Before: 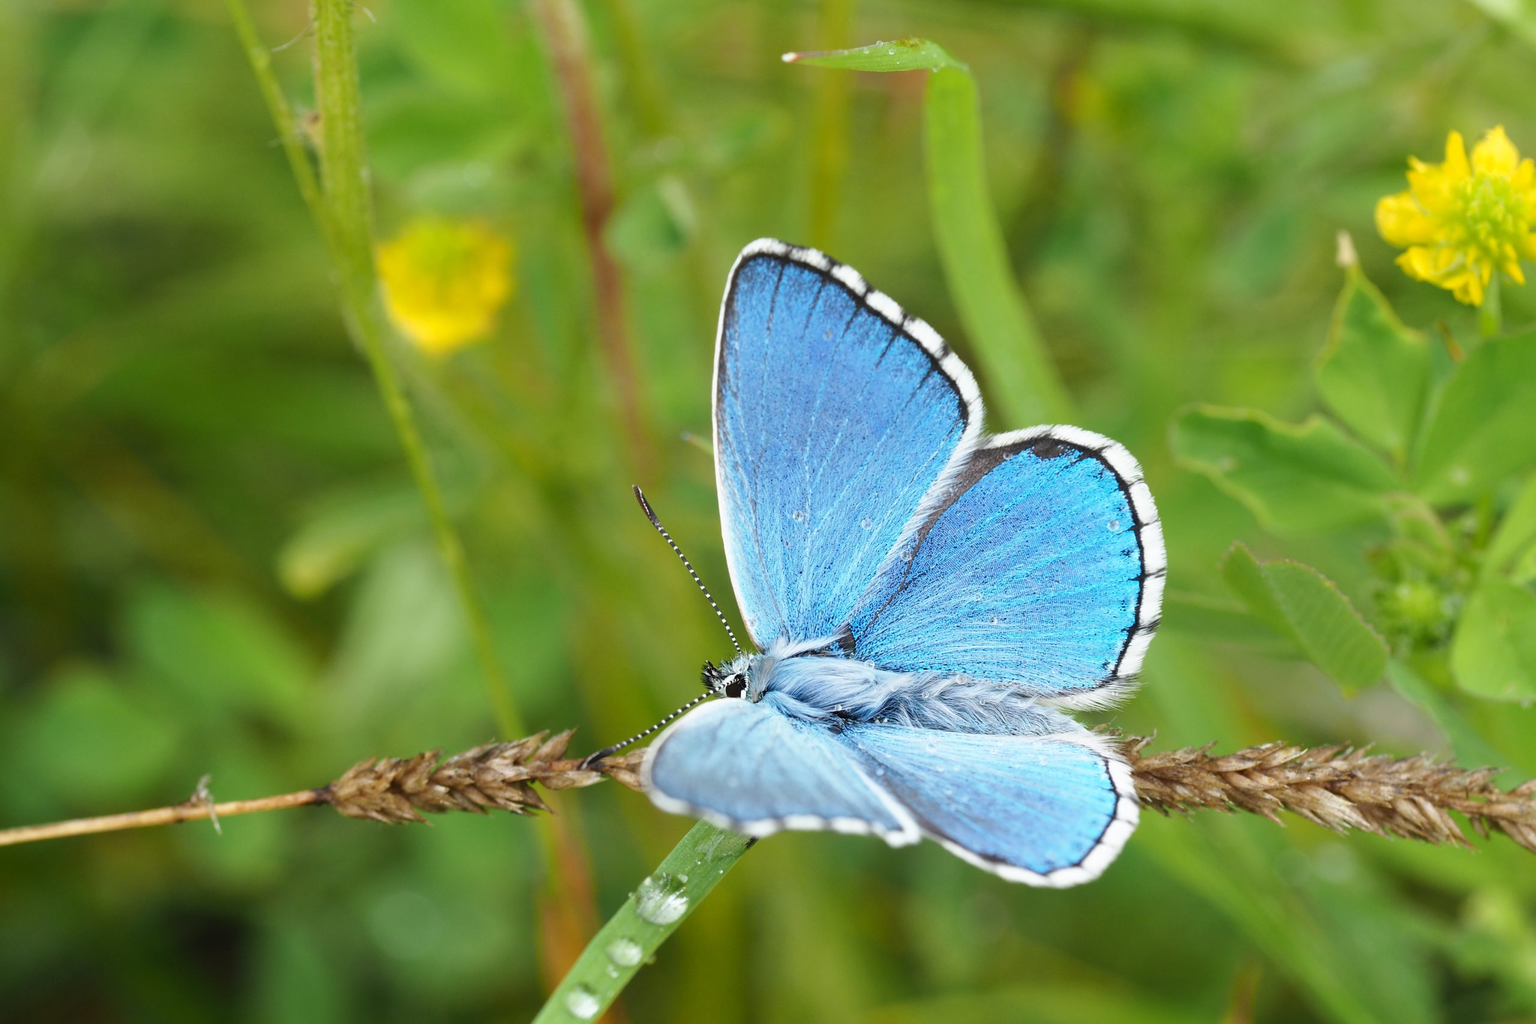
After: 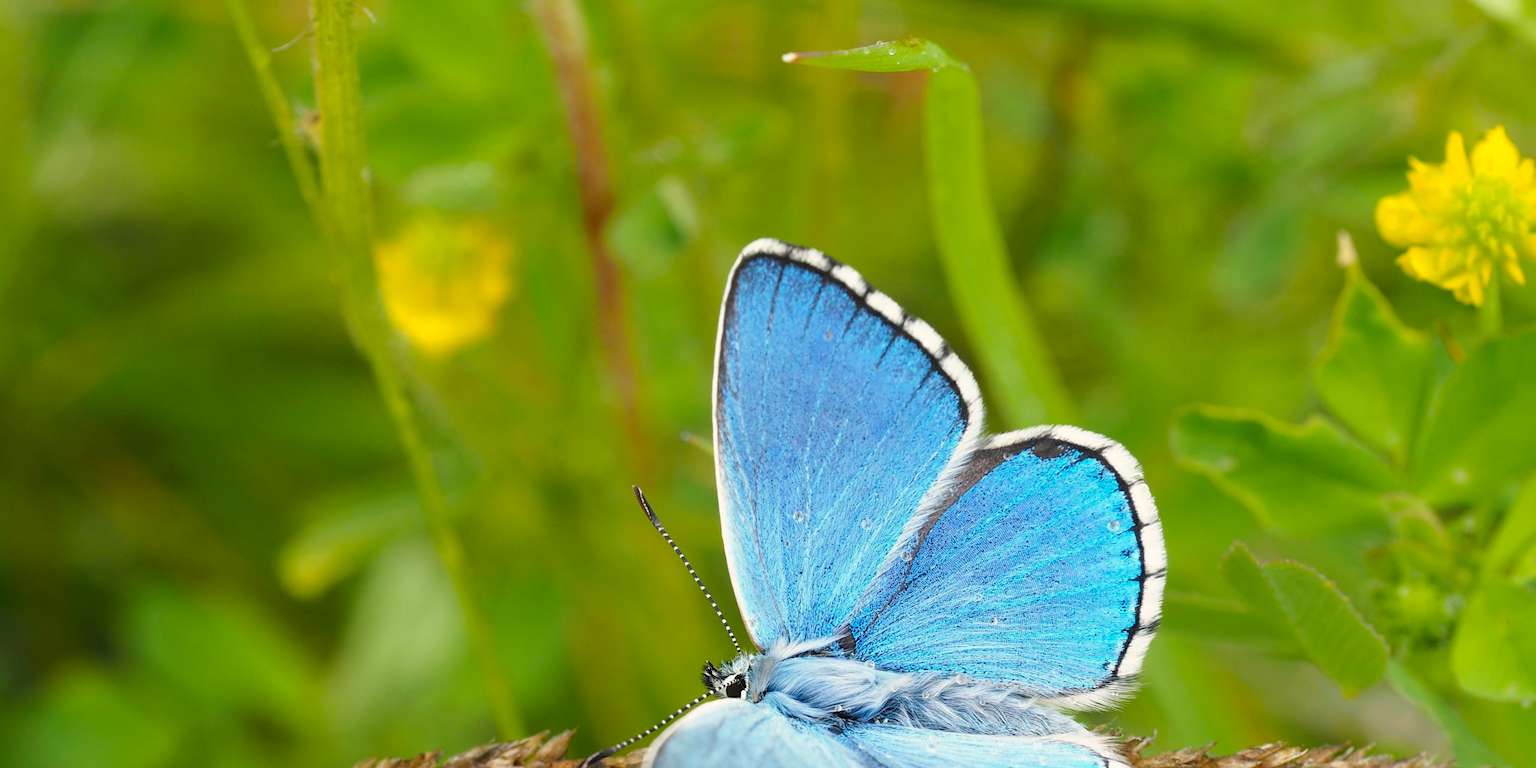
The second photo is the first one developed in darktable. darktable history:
color balance rgb: highlights gain › chroma 2.029%, highlights gain › hue 72.36°, perceptual saturation grading › global saturation 19.331%
crop: bottom 24.98%
